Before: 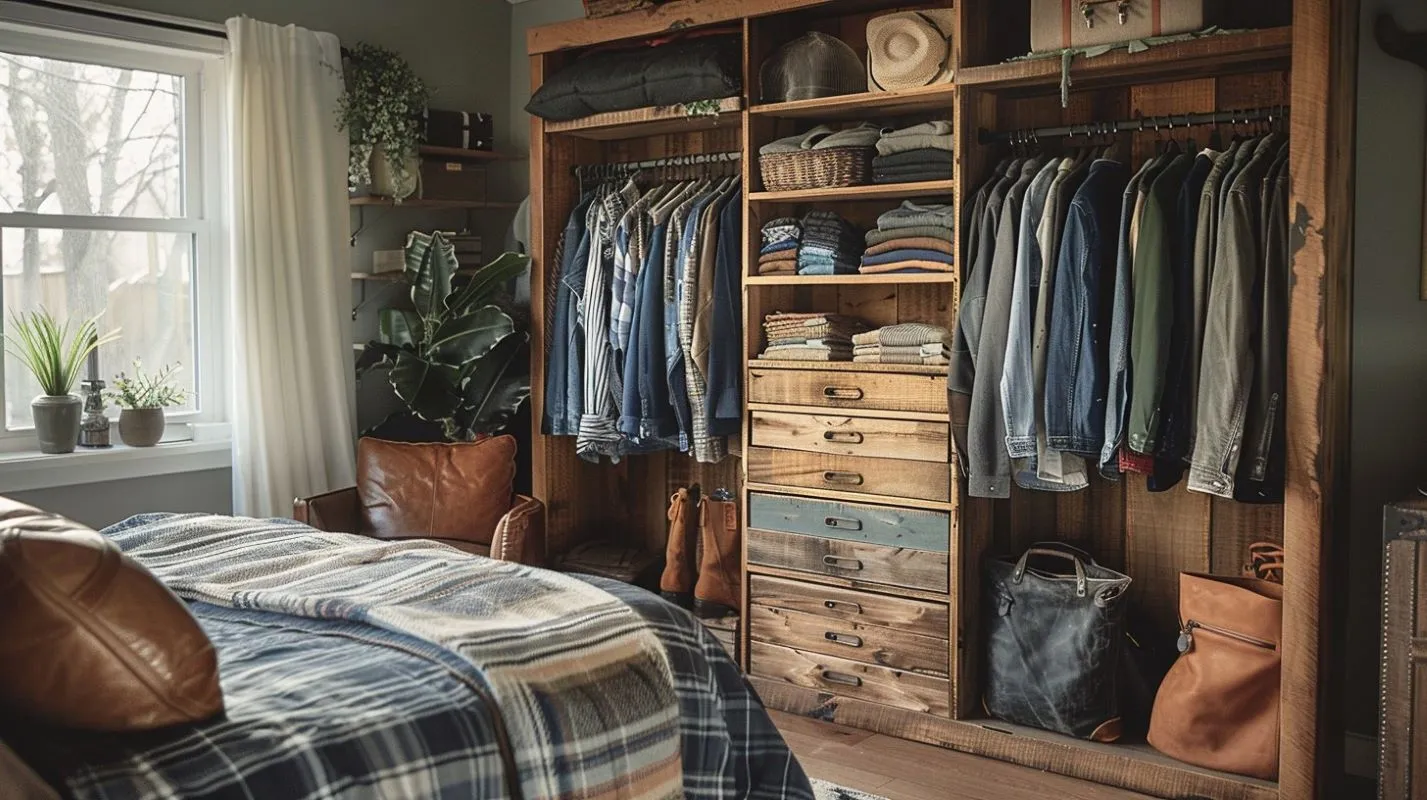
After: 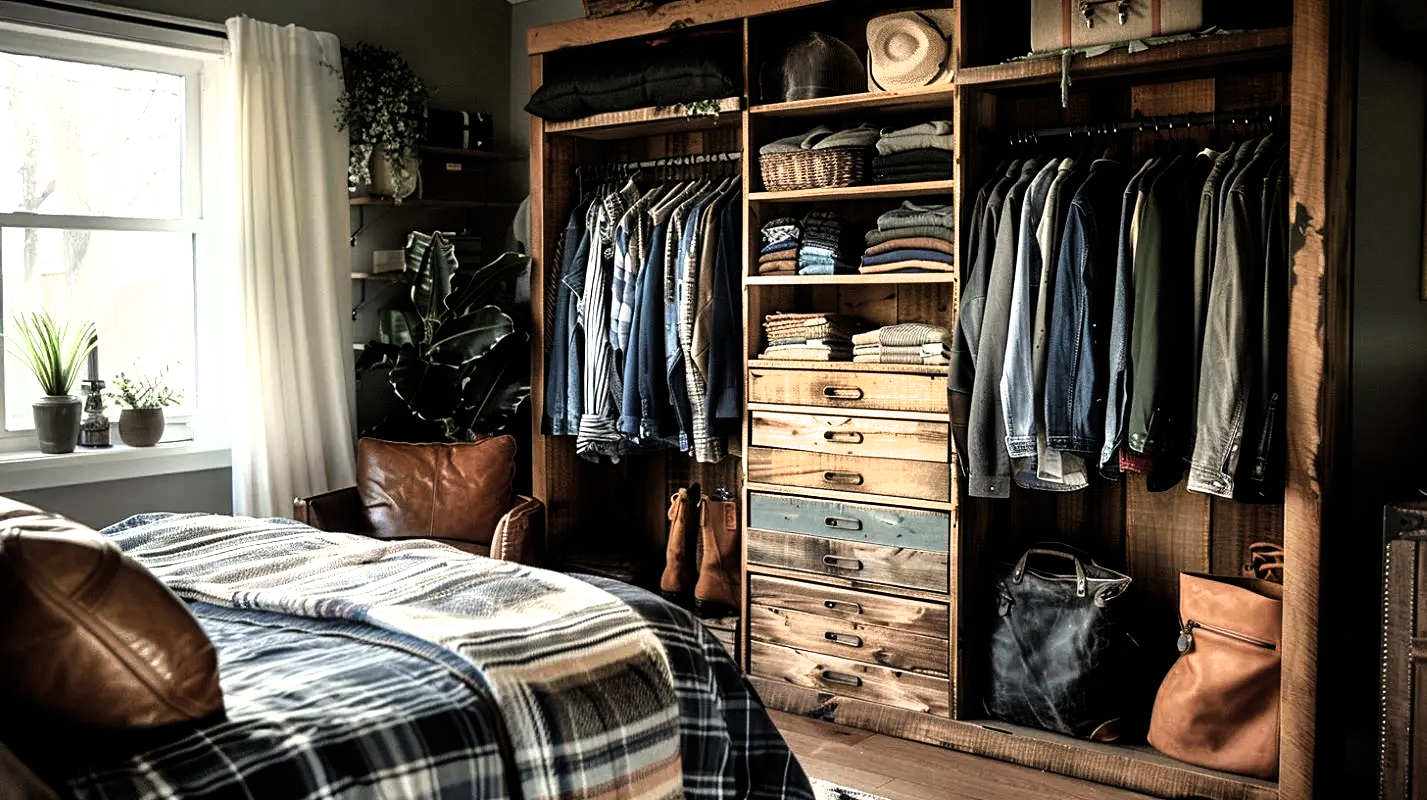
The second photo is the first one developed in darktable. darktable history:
filmic rgb: black relative exposure -8.2 EV, white relative exposure 2.2 EV, threshold 3 EV, hardness 7.11, latitude 85.74%, contrast 1.696, highlights saturation mix -4%, shadows ↔ highlights balance -2.69%, color science v5 (2021), contrast in shadows safe, contrast in highlights safe, enable highlight reconstruction true
color balance rgb "[modern colors]": linear chroma grading › shadows 32%, linear chroma grading › global chroma -2%, linear chroma grading › mid-tones 4%, perceptual saturation grading › global saturation -2%, perceptual saturation grading › highlights -8%, perceptual saturation grading › mid-tones 8%, perceptual saturation grading › shadows 4%, perceptual brilliance grading › highlights 8%, perceptual brilliance grading › mid-tones 4%, perceptual brilliance grading › shadows 2%, global vibrance 16%, saturation formula JzAzBz (2021)
